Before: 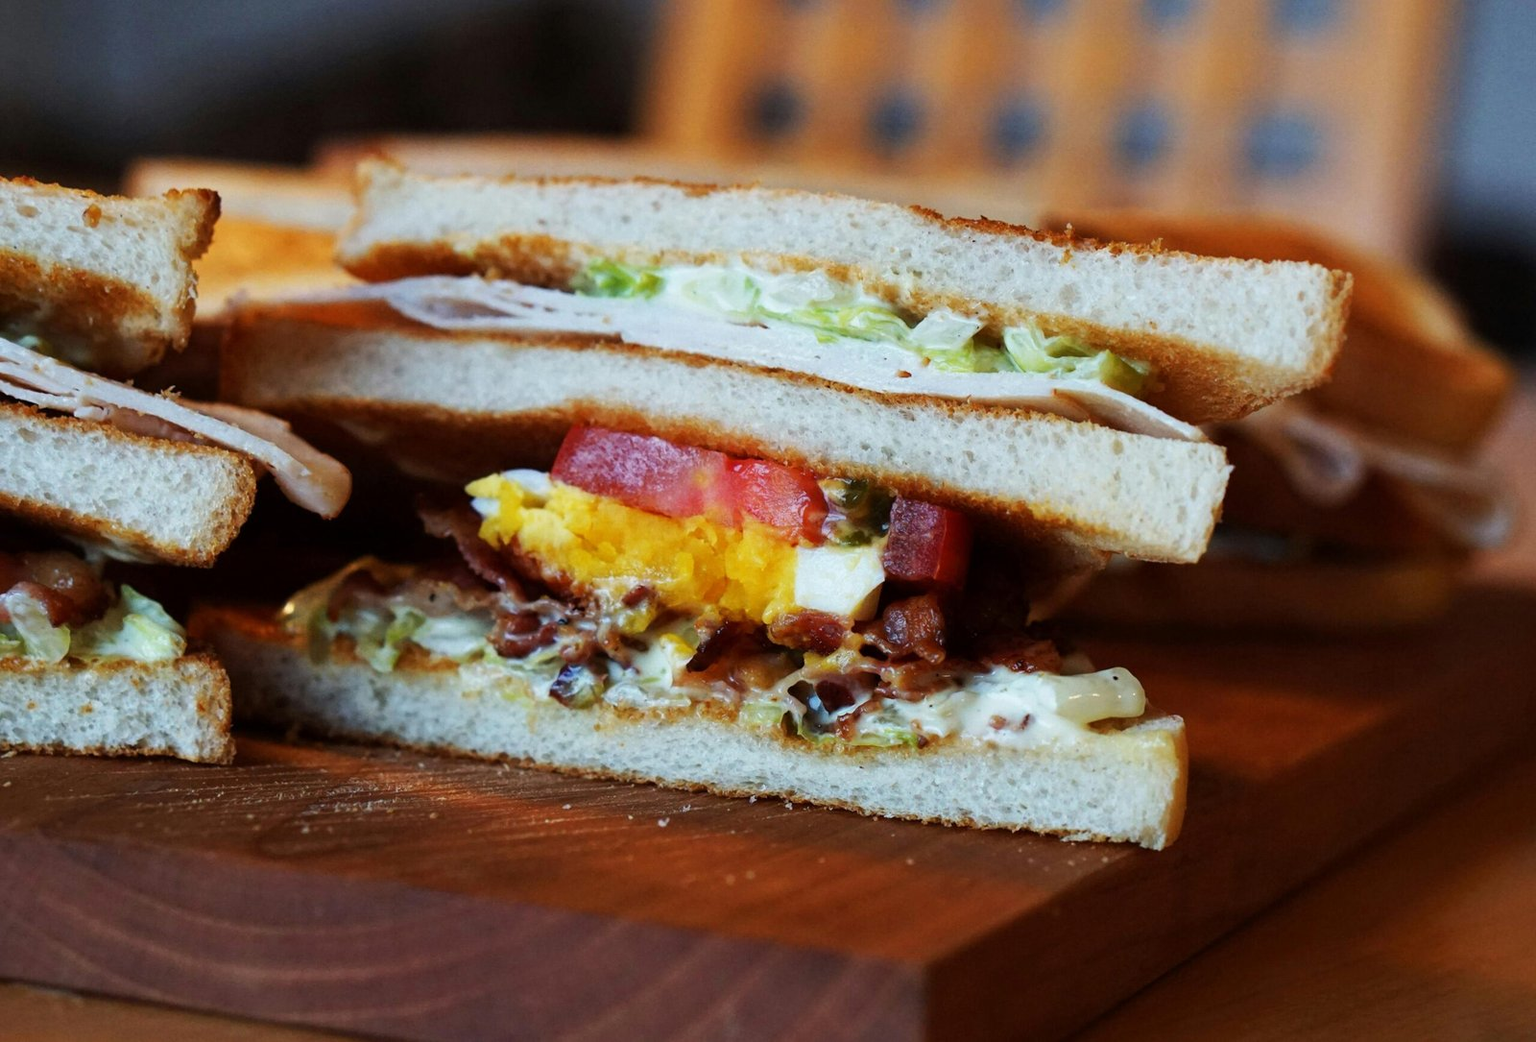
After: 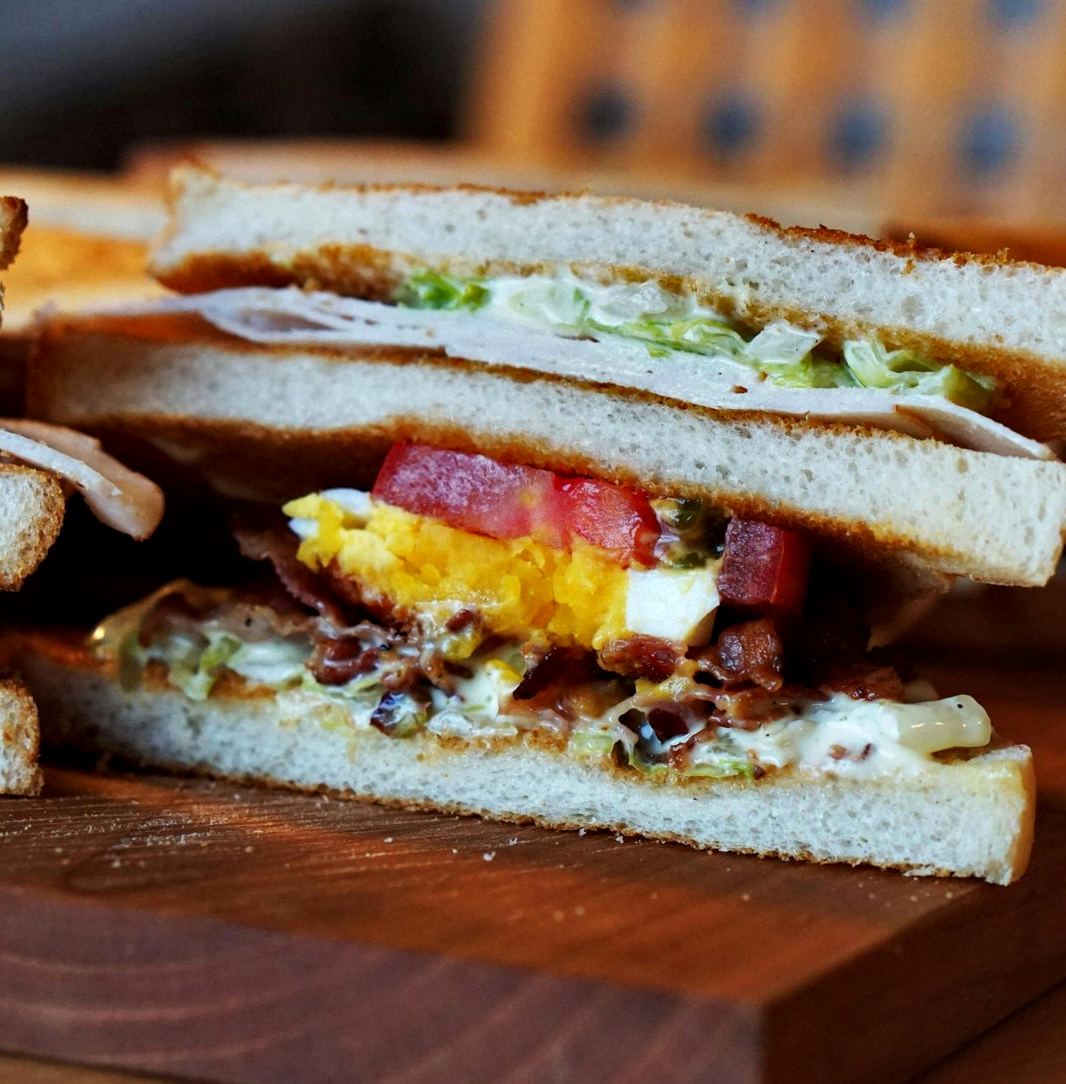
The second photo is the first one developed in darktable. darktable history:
crop and rotate: left 12.673%, right 20.66%
shadows and highlights: shadows 24.5, highlights -78.15, soften with gaussian
contrast equalizer: octaves 7, y [[0.6 ×6], [0.55 ×6], [0 ×6], [0 ×6], [0 ×6]], mix 0.3
